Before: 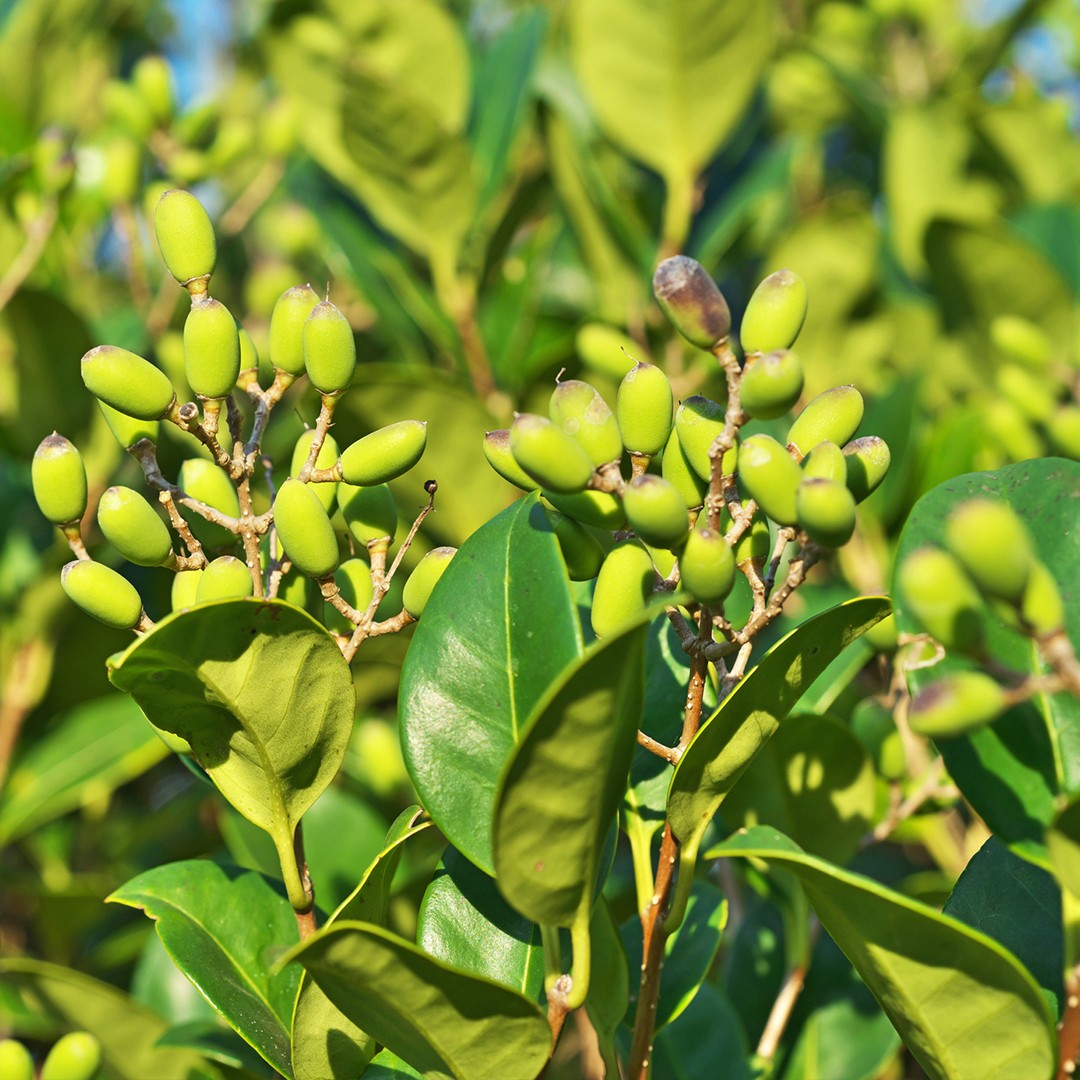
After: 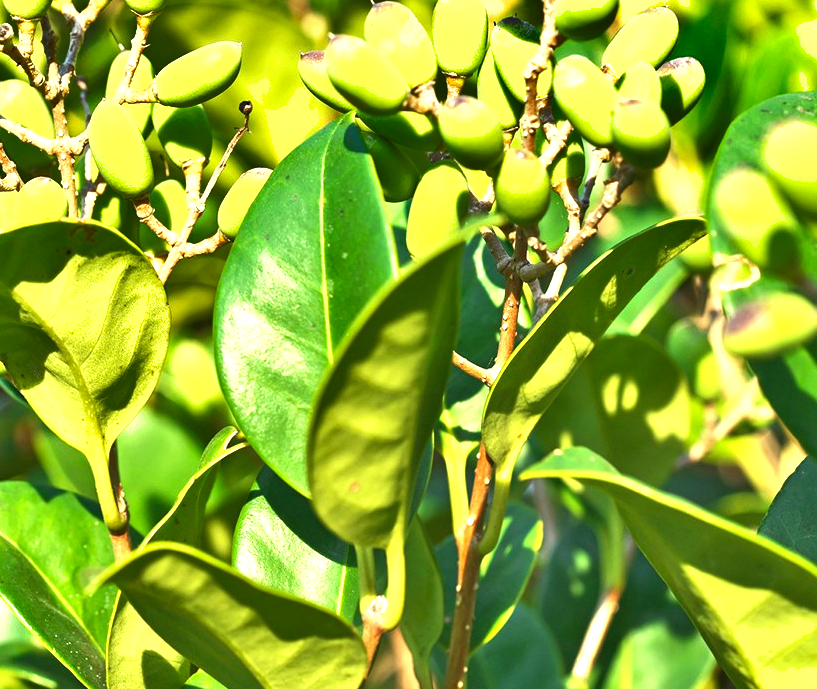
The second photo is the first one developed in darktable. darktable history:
exposure: exposure 1.089 EV, compensate highlight preservation false
shadows and highlights: soften with gaussian
crop and rotate: left 17.299%, top 35.115%, right 7.015%, bottom 1.024%
